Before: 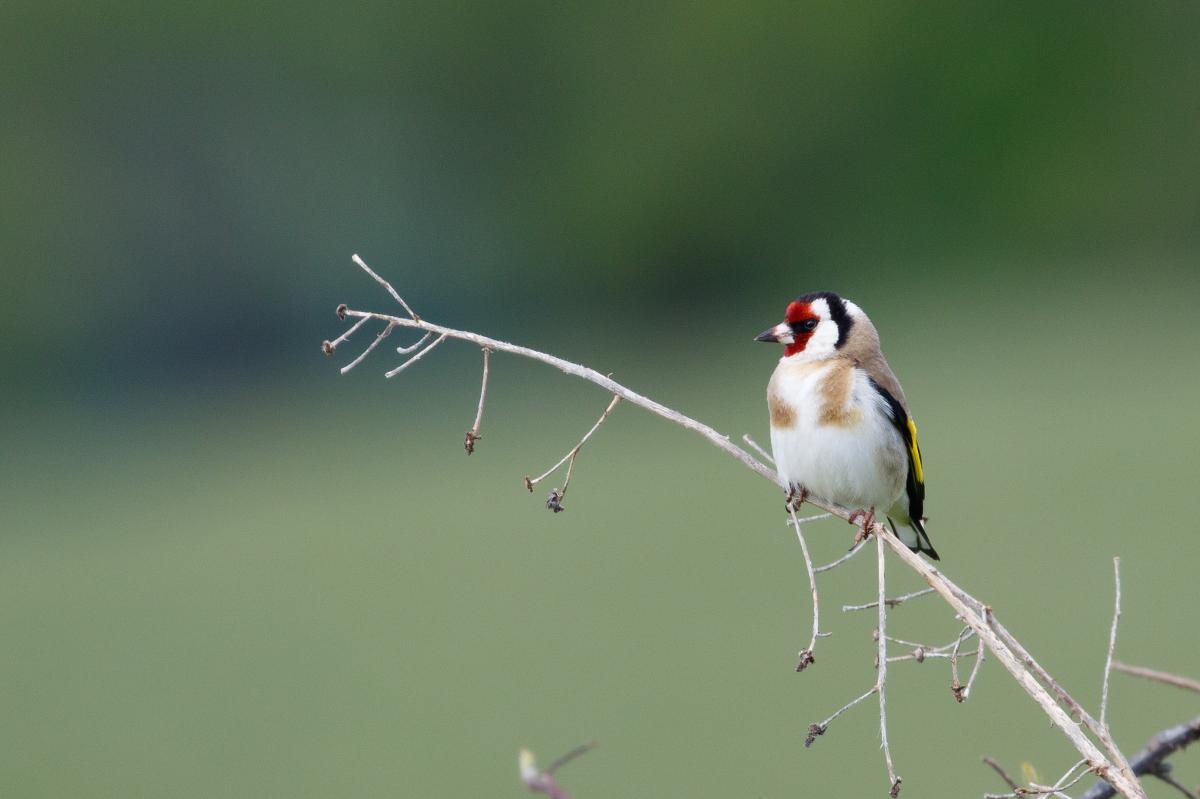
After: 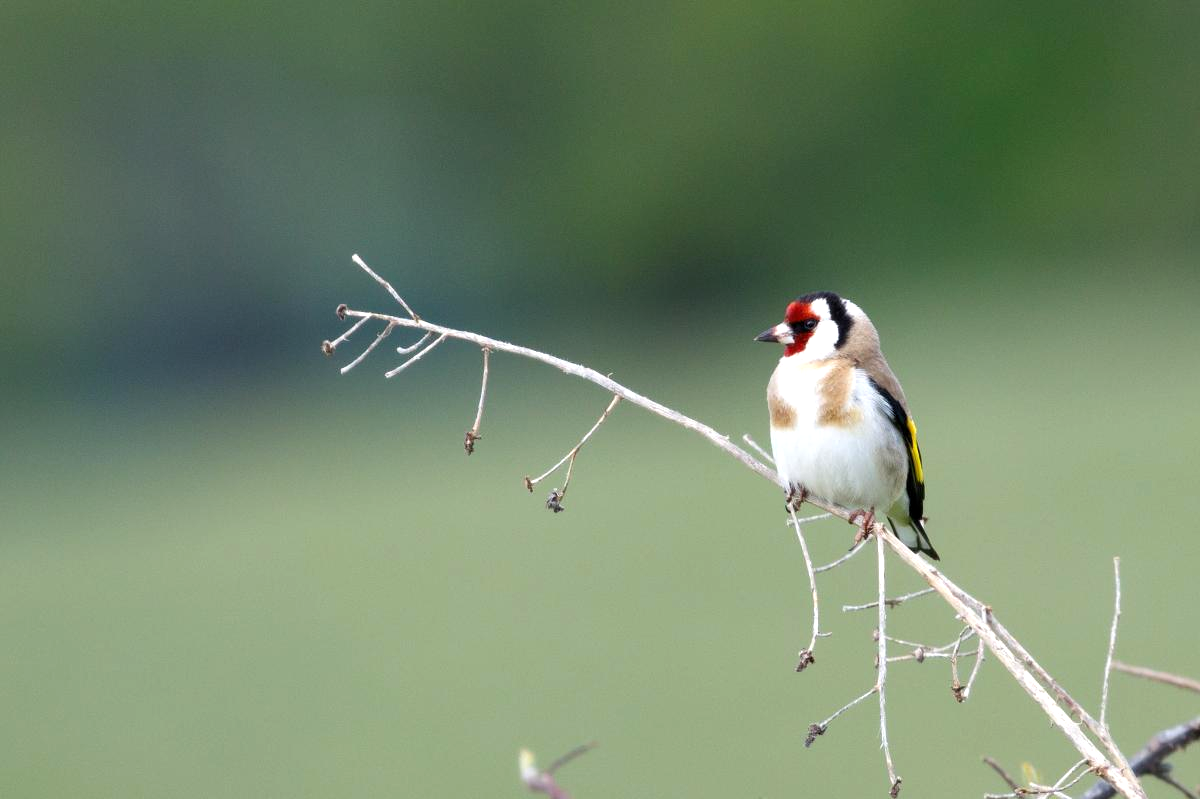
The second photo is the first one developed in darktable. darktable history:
exposure: black level correction 0.001, exposure 0.5 EV, compensate exposure bias true, compensate highlight preservation false
levels: mode automatic, black 0.023%, white 99.97%, levels [0.062, 0.494, 0.925]
